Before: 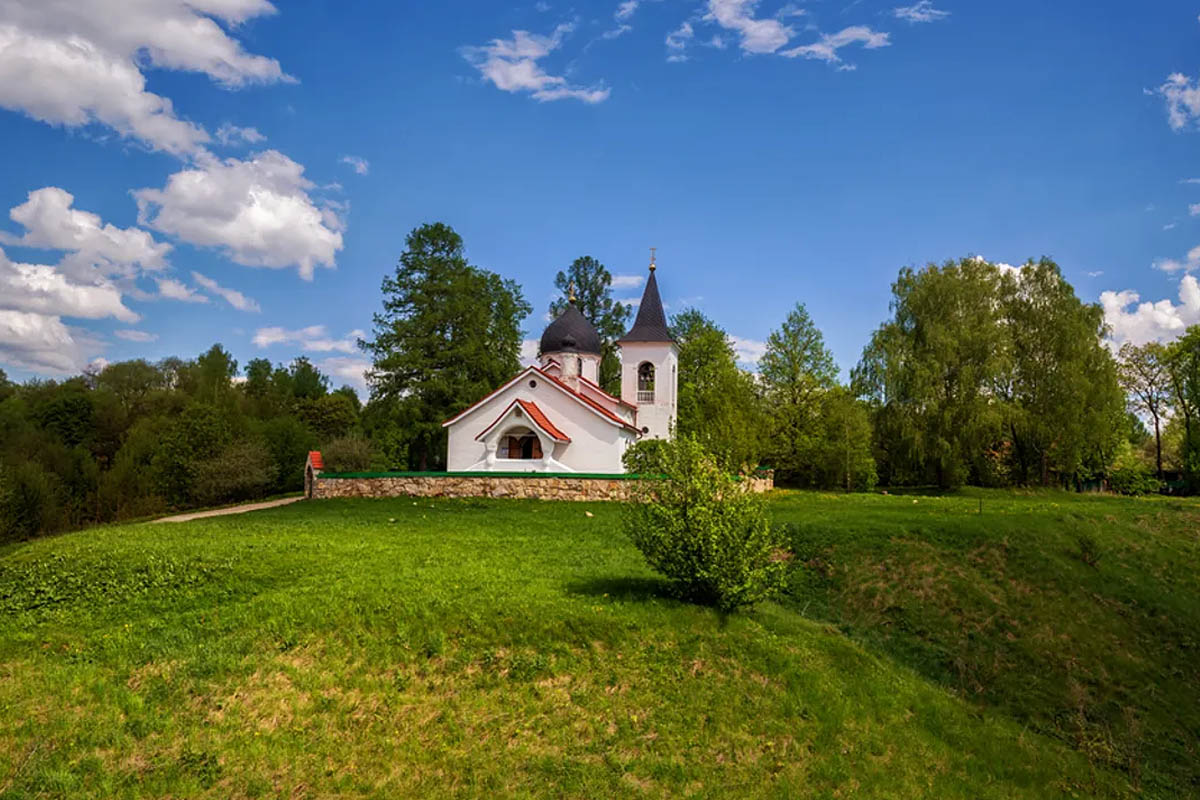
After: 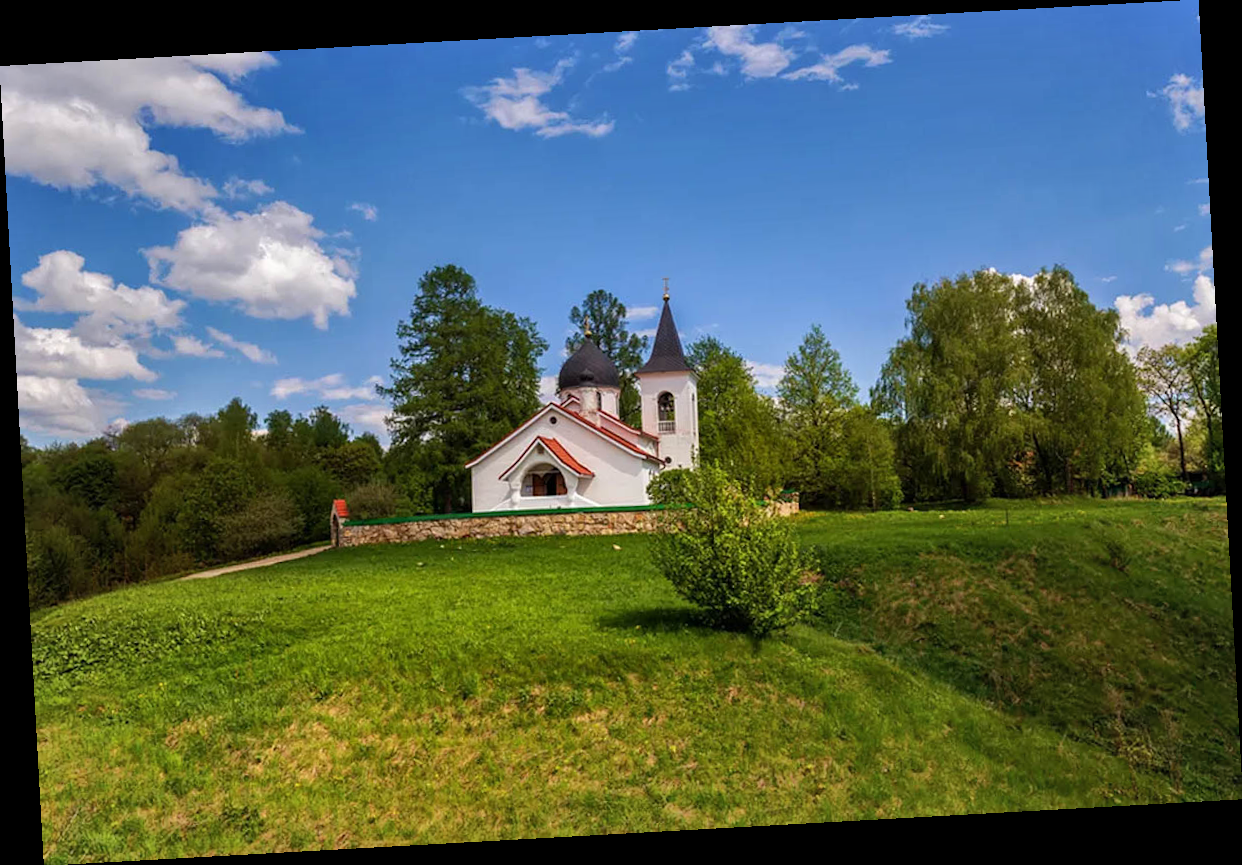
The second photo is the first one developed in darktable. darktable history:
shadows and highlights: shadows 37.27, highlights -28.18, soften with gaussian
rotate and perspective: rotation -3.18°, automatic cropping off
